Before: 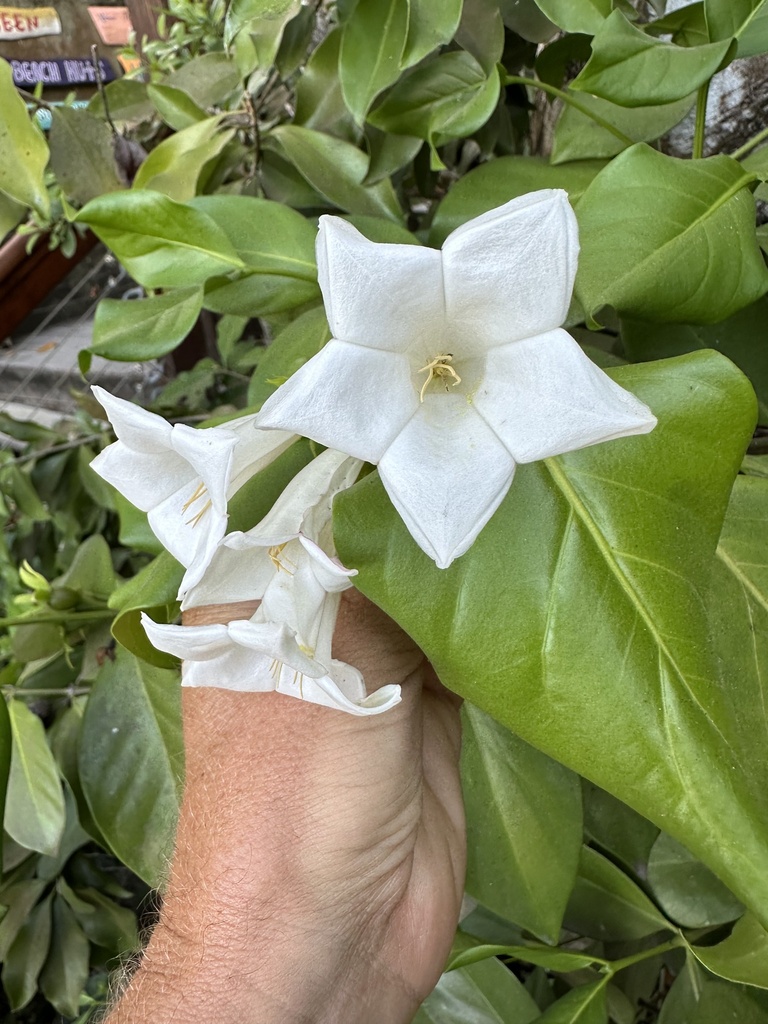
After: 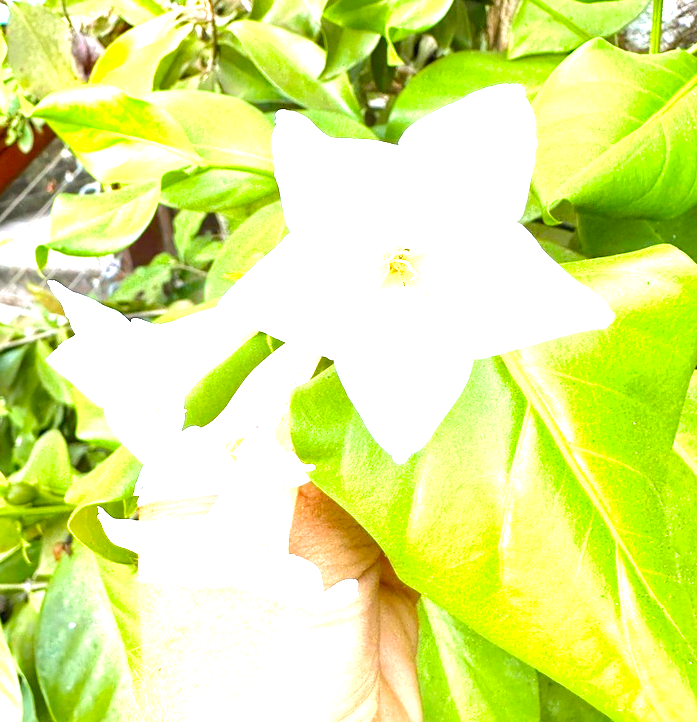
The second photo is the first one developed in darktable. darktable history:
crop: left 5.642%, top 10.265%, right 3.557%, bottom 19.191%
color zones: curves: ch0 [(0, 0.5) (0.143, 0.5) (0.286, 0.5) (0.429, 0.5) (0.62, 0.489) (0.714, 0.445) (0.844, 0.496) (1, 0.5)]; ch1 [(0, 0.5) (0.143, 0.5) (0.286, 0.5) (0.429, 0.5) (0.571, 0.5) (0.714, 0.523) (0.857, 0.5) (1, 0.5)]
contrast brightness saturation: contrast 0.027, brightness 0.055, saturation 0.133
exposure: black level correction 0, exposure 2.293 EV, compensate exposure bias true, compensate highlight preservation false
velvia: strength 31.69%, mid-tones bias 0.206
